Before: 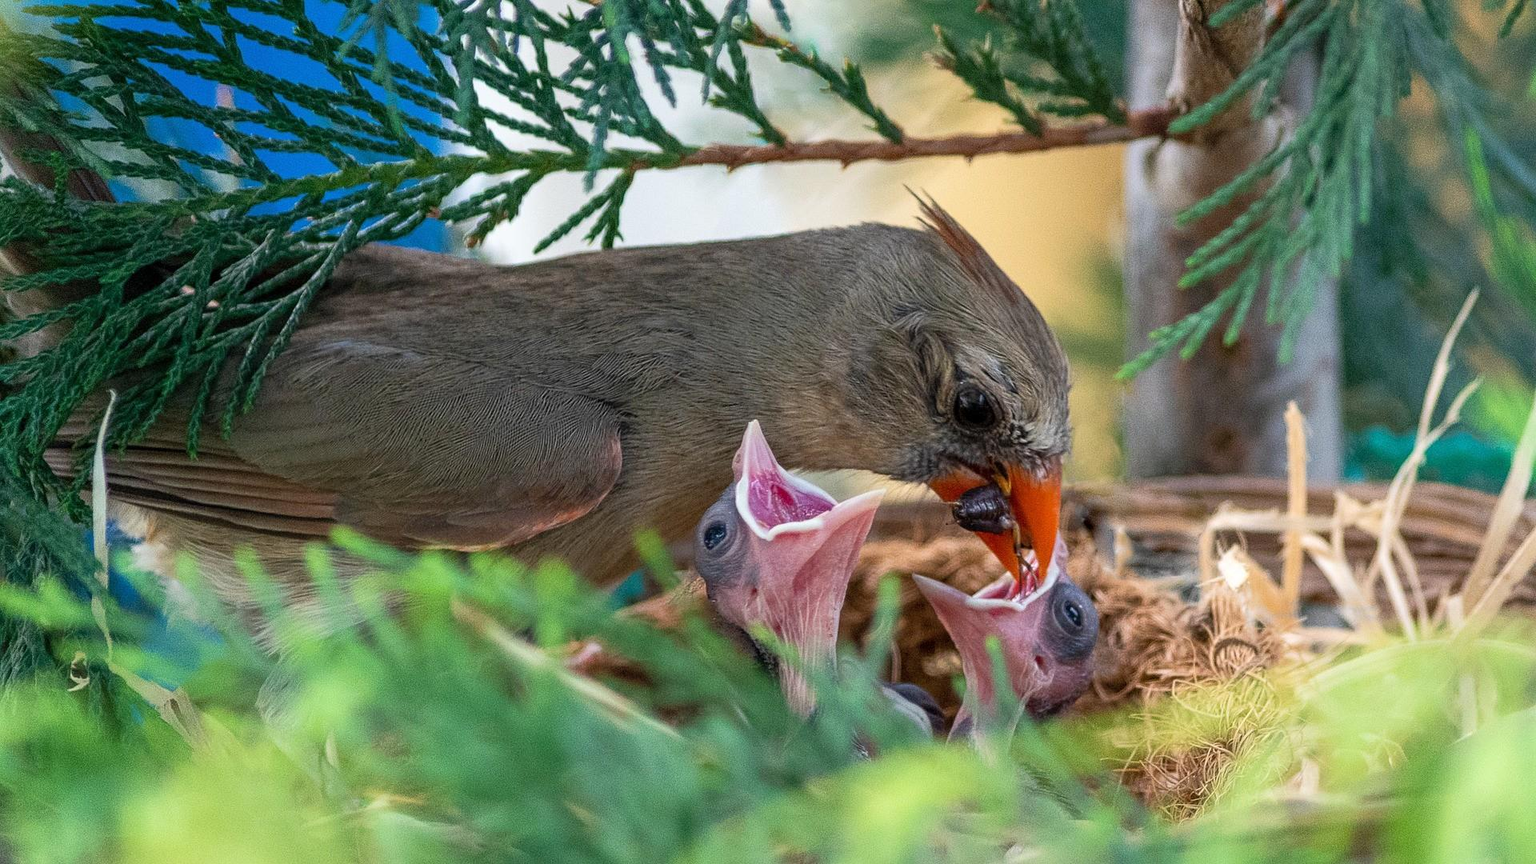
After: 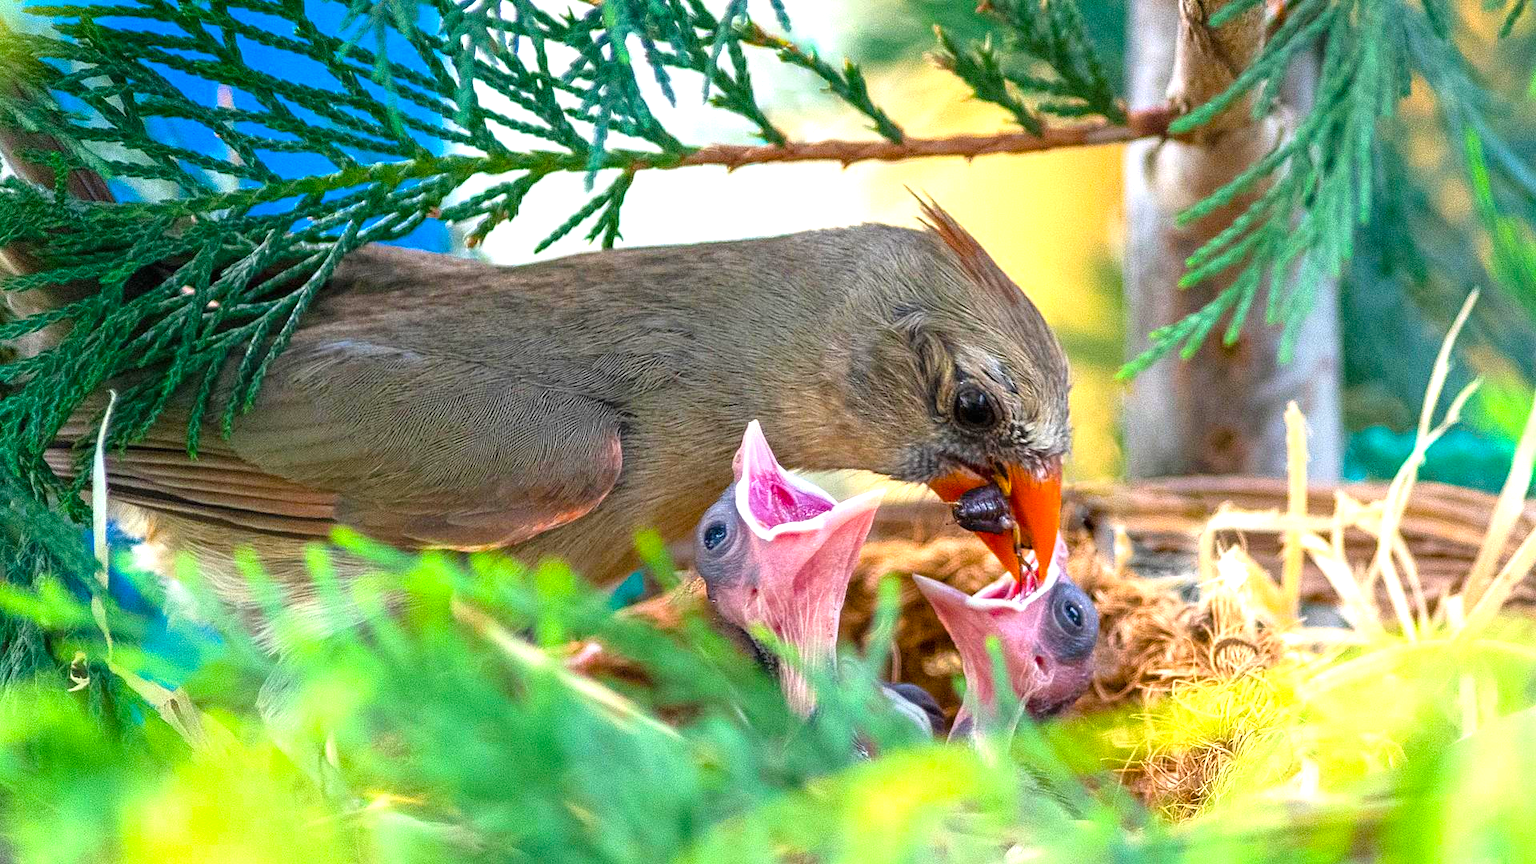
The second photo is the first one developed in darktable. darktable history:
exposure: black level correction 0, exposure 1 EV, compensate exposure bias true, compensate highlight preservation false
color balance rgb: perceptual saturation grading › global saturation 30.18%, global vibrance 20%
